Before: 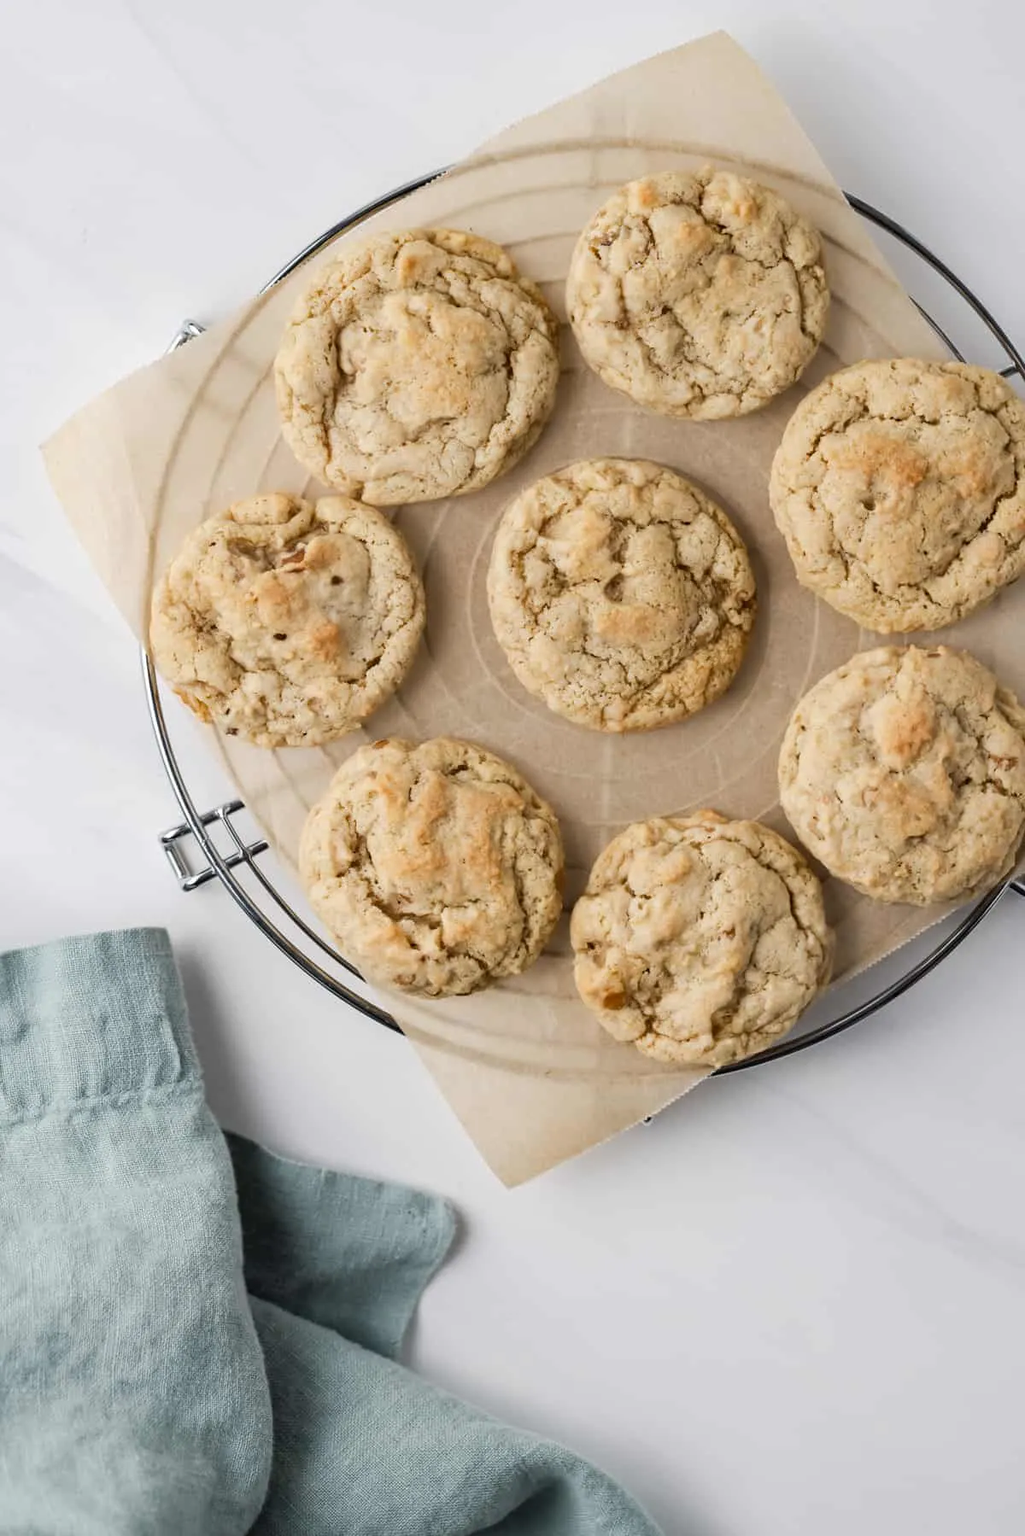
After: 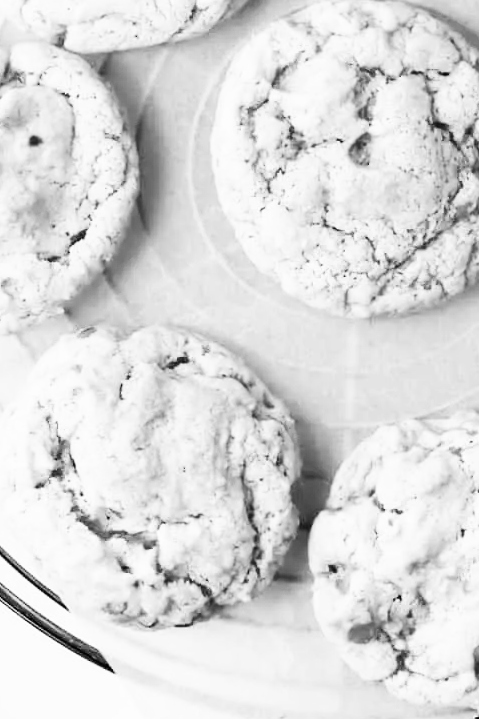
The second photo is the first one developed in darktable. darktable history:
contrast brightness saturation: saturation -1
crop: left 30%, top 30%, right 30%, bottom 30%
base curve: curves: ch0 [(0, 0) (0.007, 0.004) (0.027, 0.03) (0.046, 0.07) (0.207, 0.54) (0.442, 0.872) (0.673, 0.972) (1, 1)], preserve colors none
